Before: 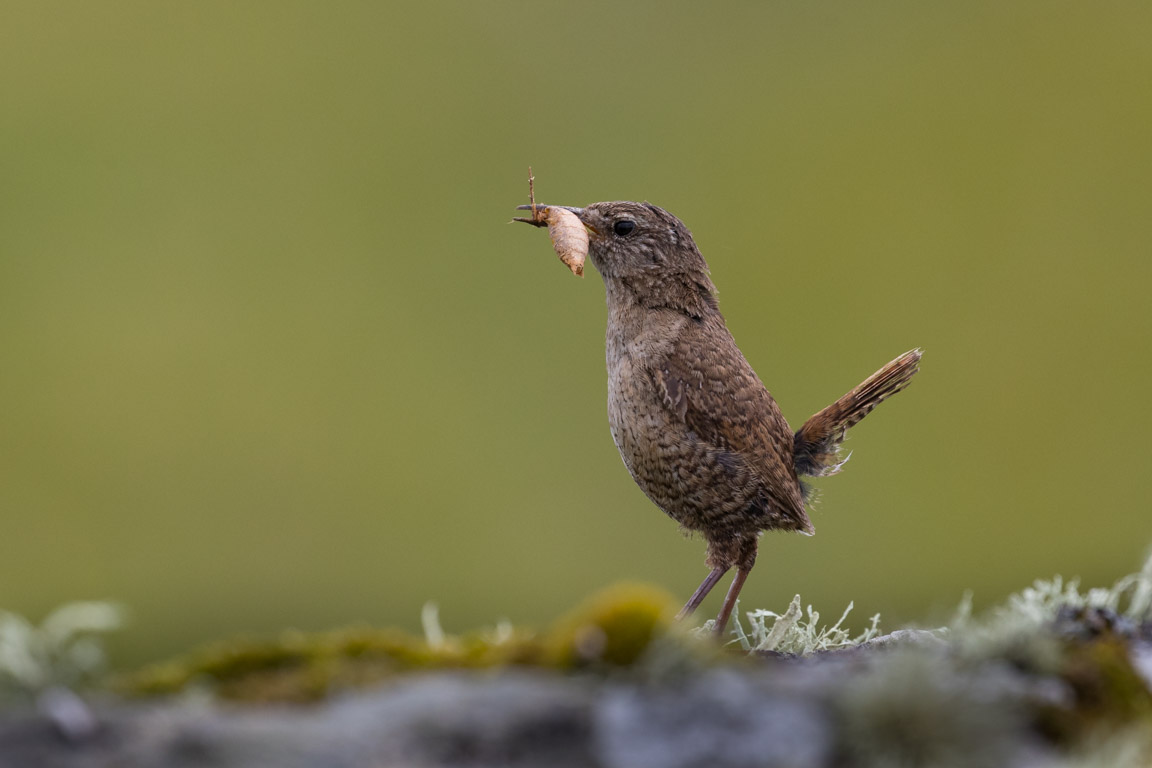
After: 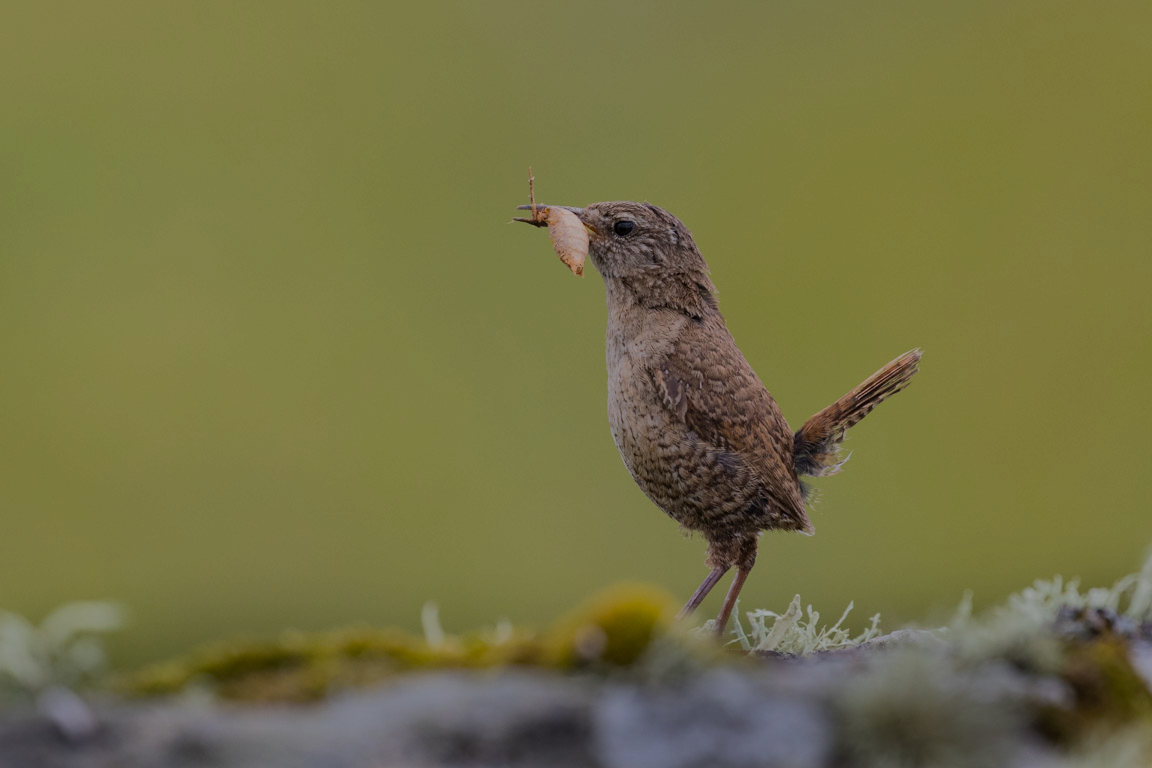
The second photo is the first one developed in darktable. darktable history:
tone equalizer: -8 EV -0.013 EV, -7 EV 0.019 EV, -6 EV -0.006 EV, -5 EV 0.004 EV, -4 EV -0.028 EV, -3 EV -0.233 EV, -2 EV -0.681 EV, -1 EV -0.997 EV, +0 EV -0.94 EV, edges refinement/feathering 500, mask exposure compensation -1.57 EV, preserve details no
